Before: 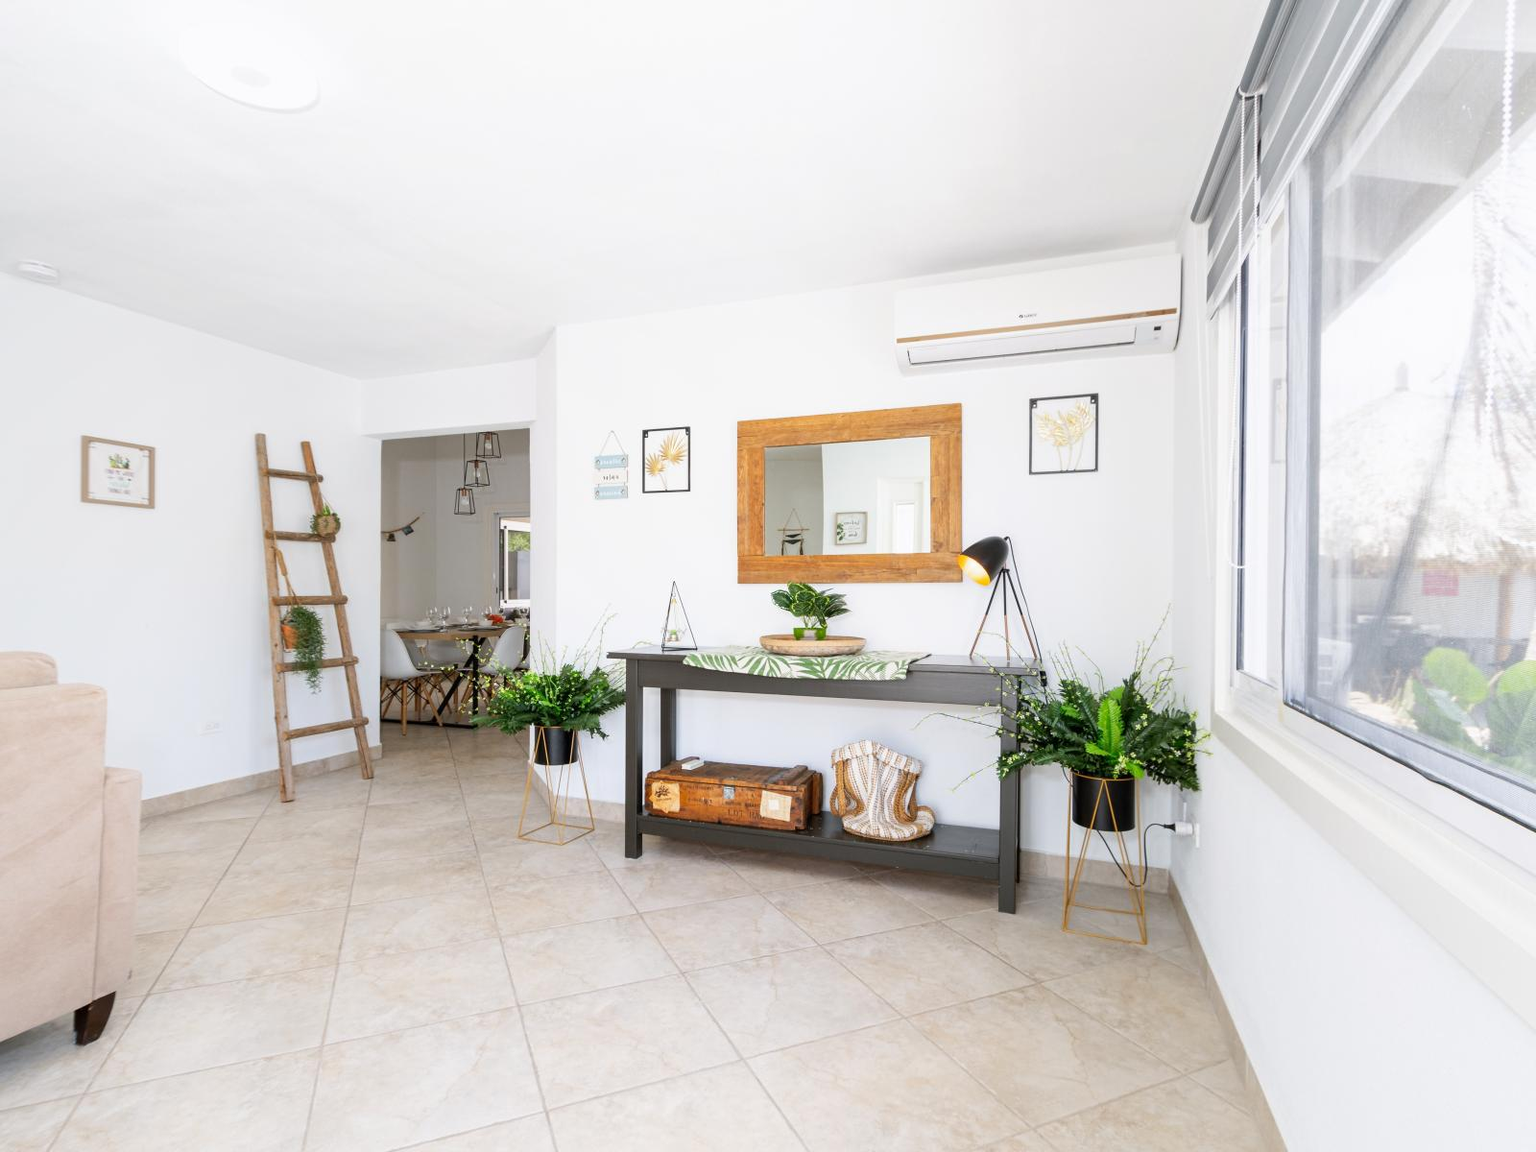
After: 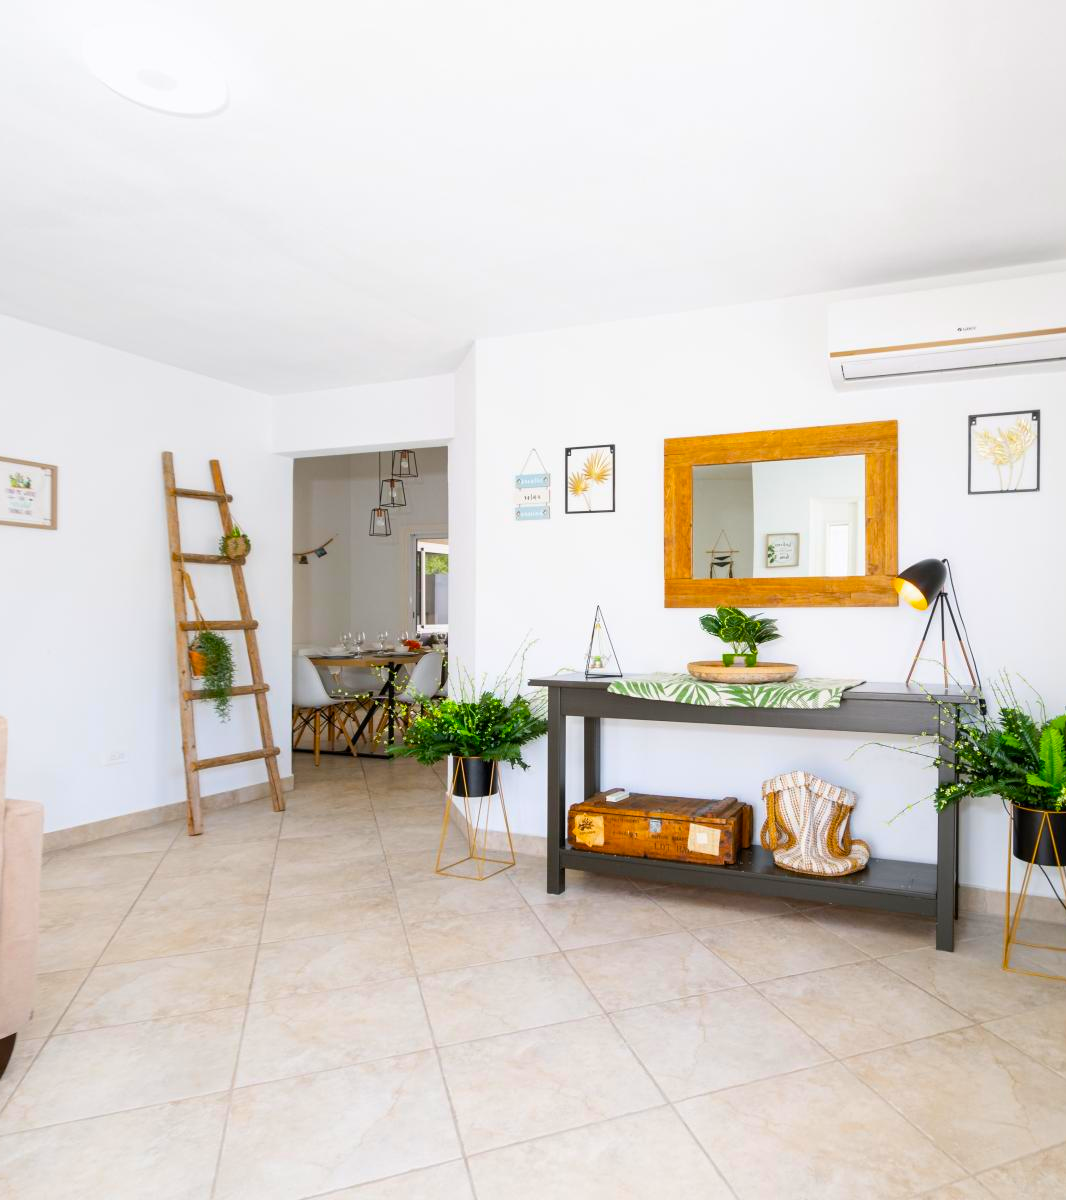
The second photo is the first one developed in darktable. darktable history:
color balance rgb: linear chroma grading › global chroma 15%, perceptual saturation grading › global saturation 30%
crop and rotate: left 6.617%, right 26.717%
